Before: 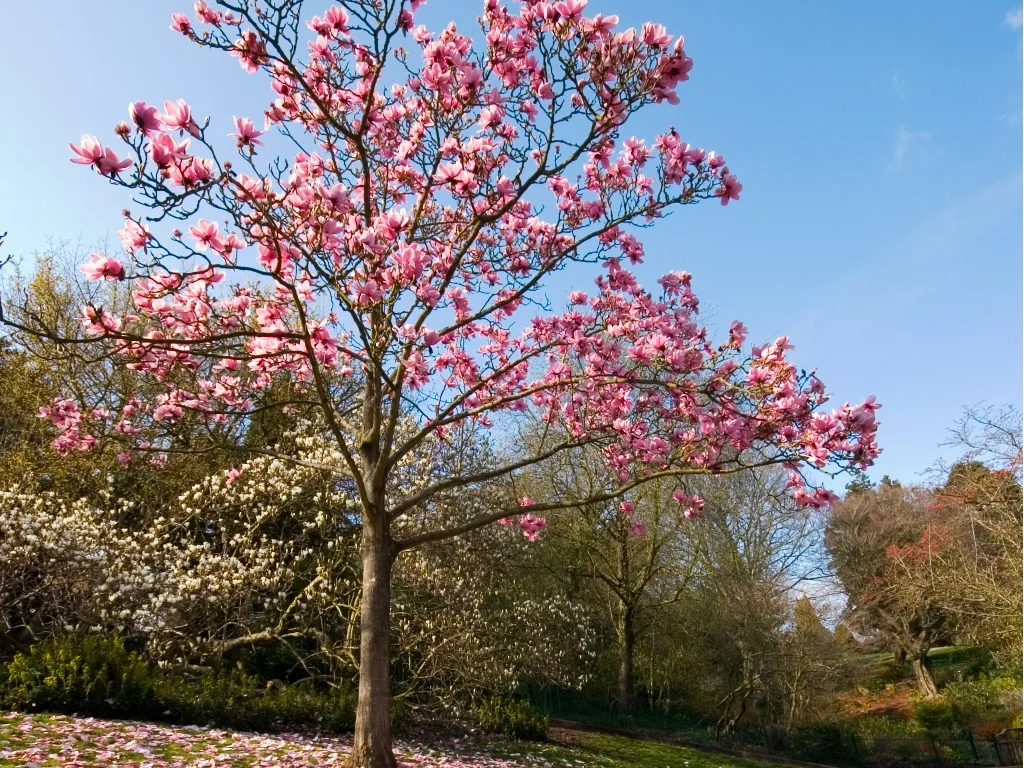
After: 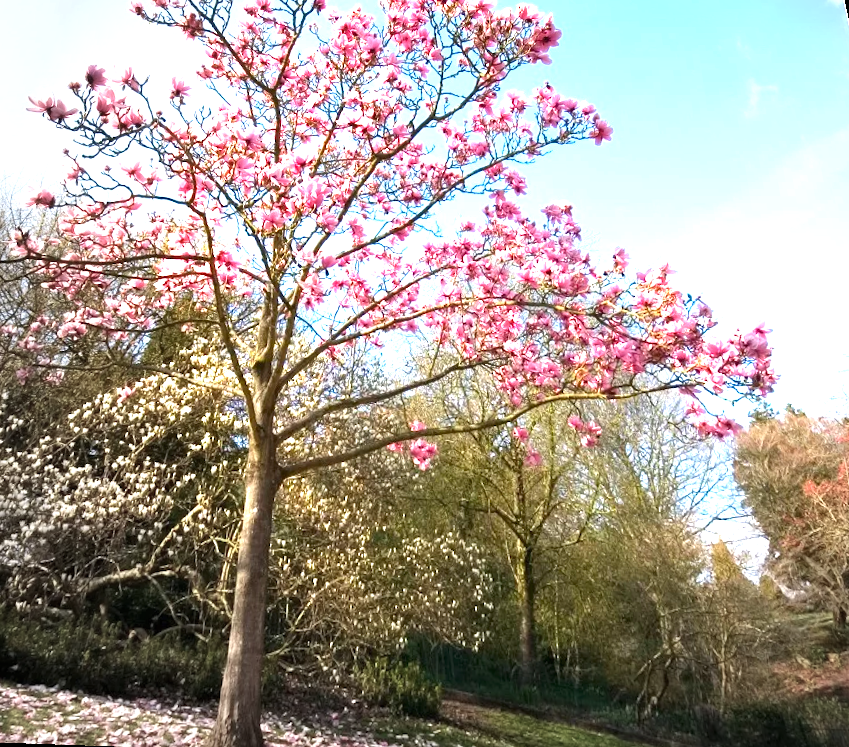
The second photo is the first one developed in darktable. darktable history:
exposure: black level correction 0, exposure 1.55 EV, compensate exposure bias true, compensate highlight preservation false
rotate and perspective: rotation 0.72°, lens shift (vertical) -0.352, lens shift (horizontal) -0.051, crop left 0.152, crop right 0.859, crop top 0.019, crop bottom 0.964
vignetting: fall-off start 73.57%, center (0.22, -0.235)
